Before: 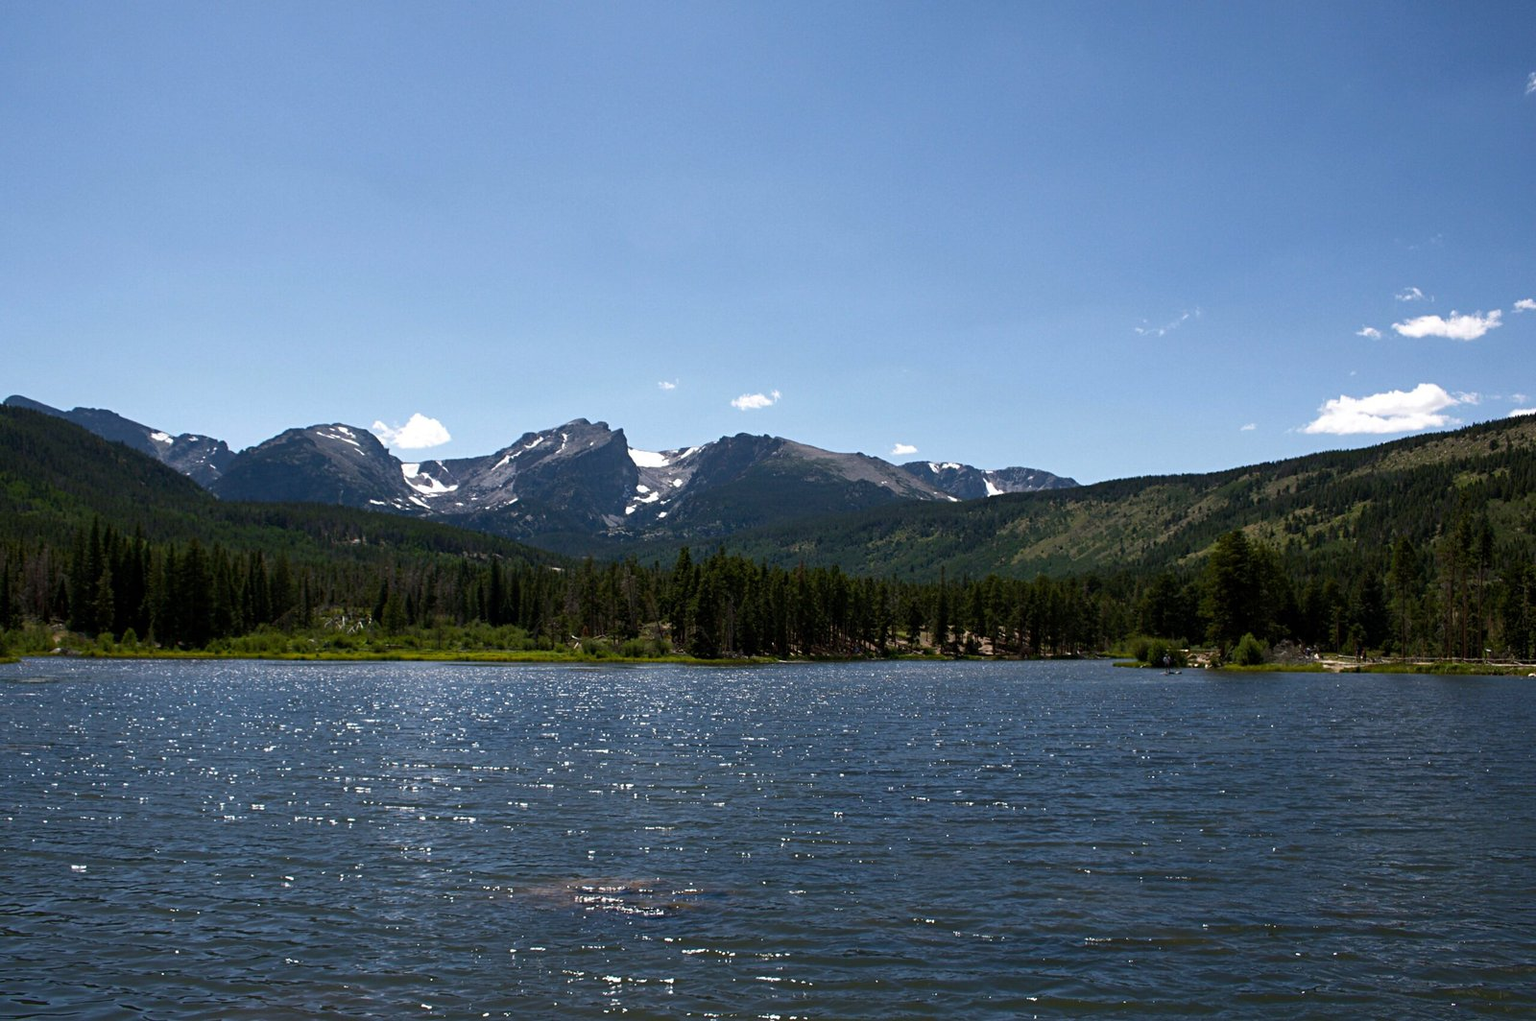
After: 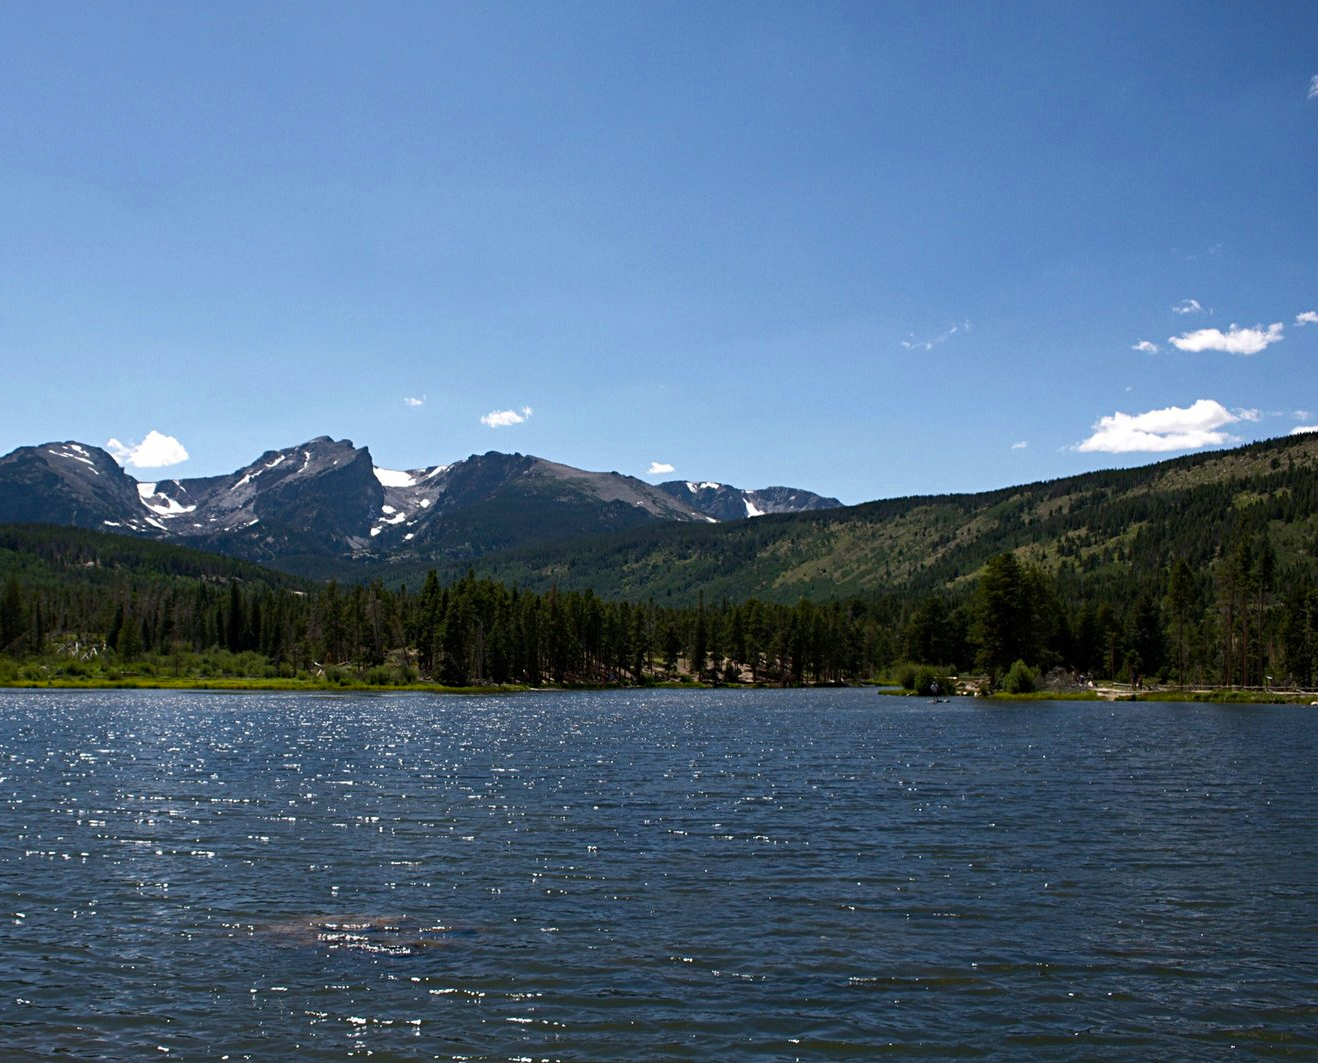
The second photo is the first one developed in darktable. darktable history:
color zones: curves: ch0 [(0.25, 0.5) (0.463, 0.627) (0.484, 0.637) (0.75, 0.5)]
crop: left 17.582%, bottom 0.031%
haze removal: adaptive false
